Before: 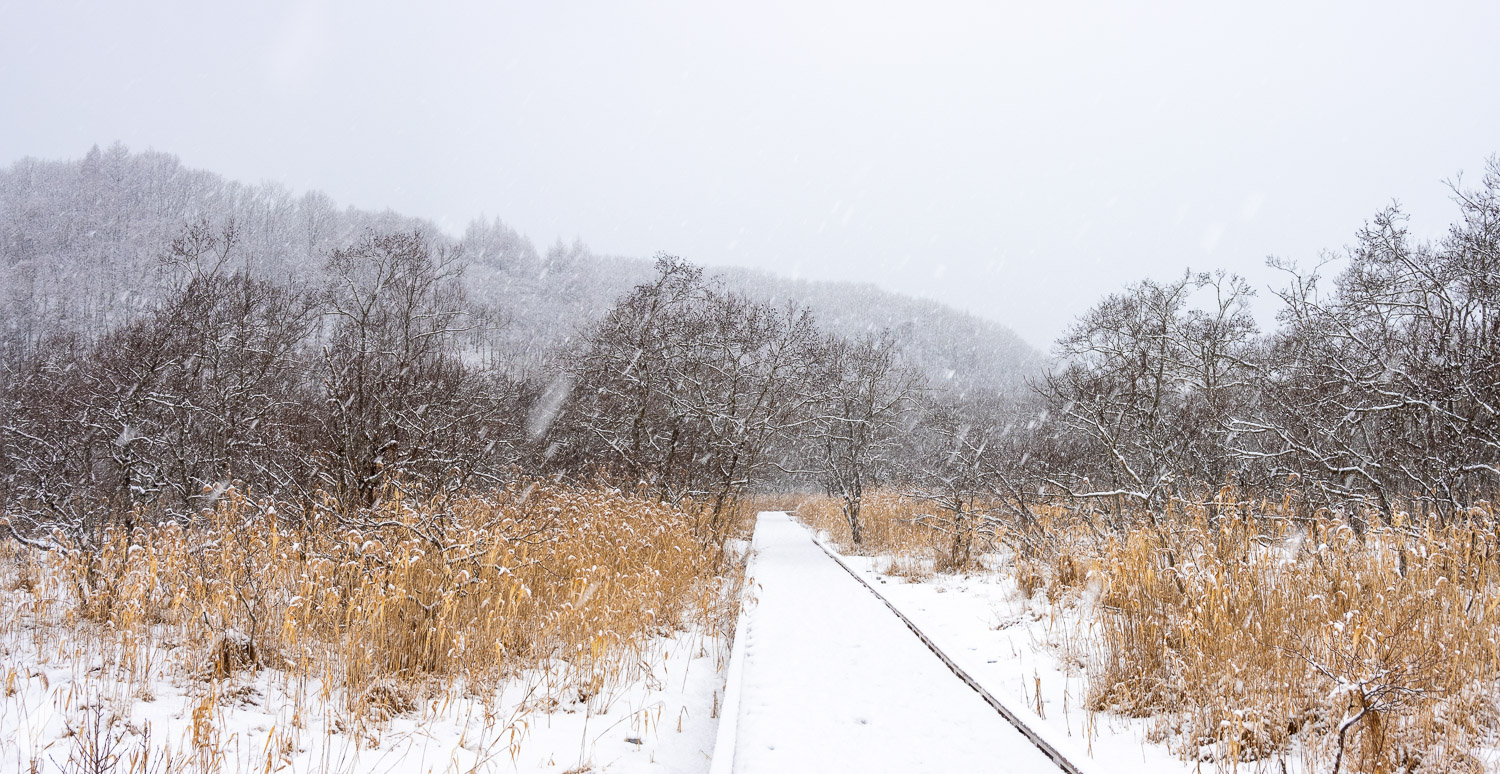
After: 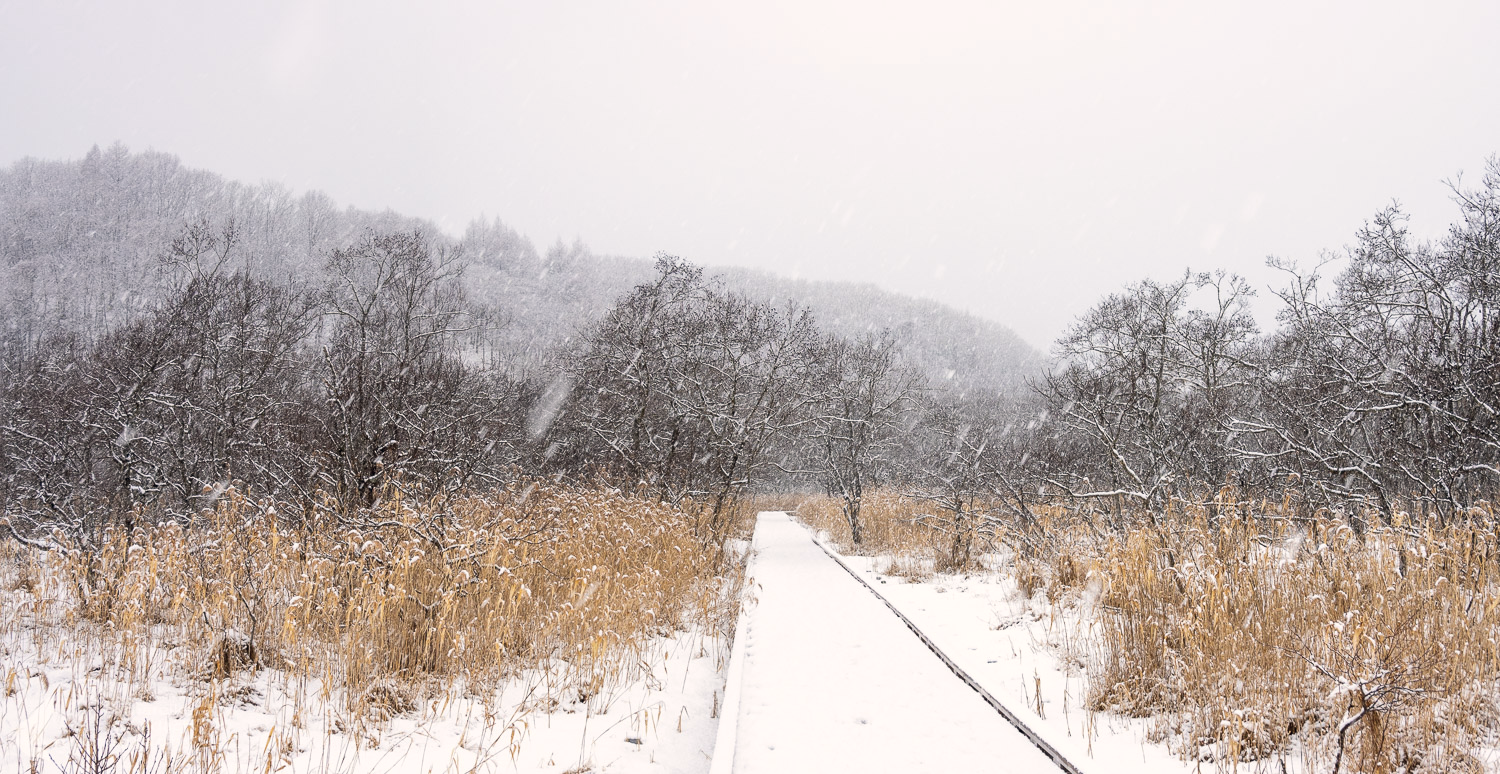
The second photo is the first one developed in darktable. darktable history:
color correction: highlights a* 2.75, highlights b* 5, shadows a* -2.04, shadows b* -4.84, saturation 0.8
color balance rgb: on, module defaults
